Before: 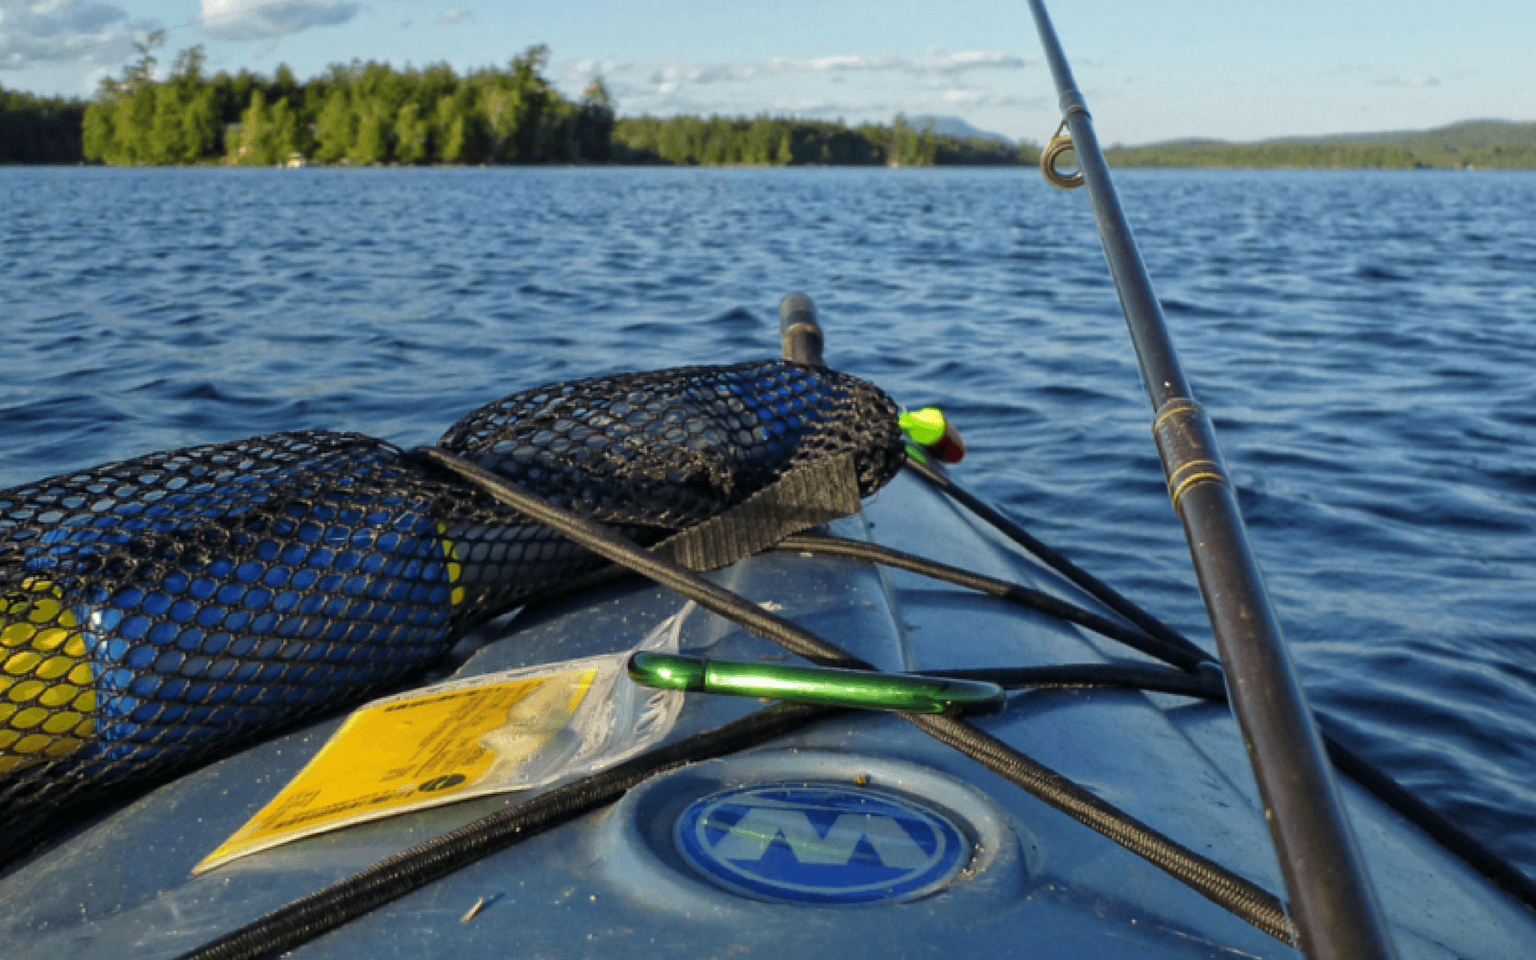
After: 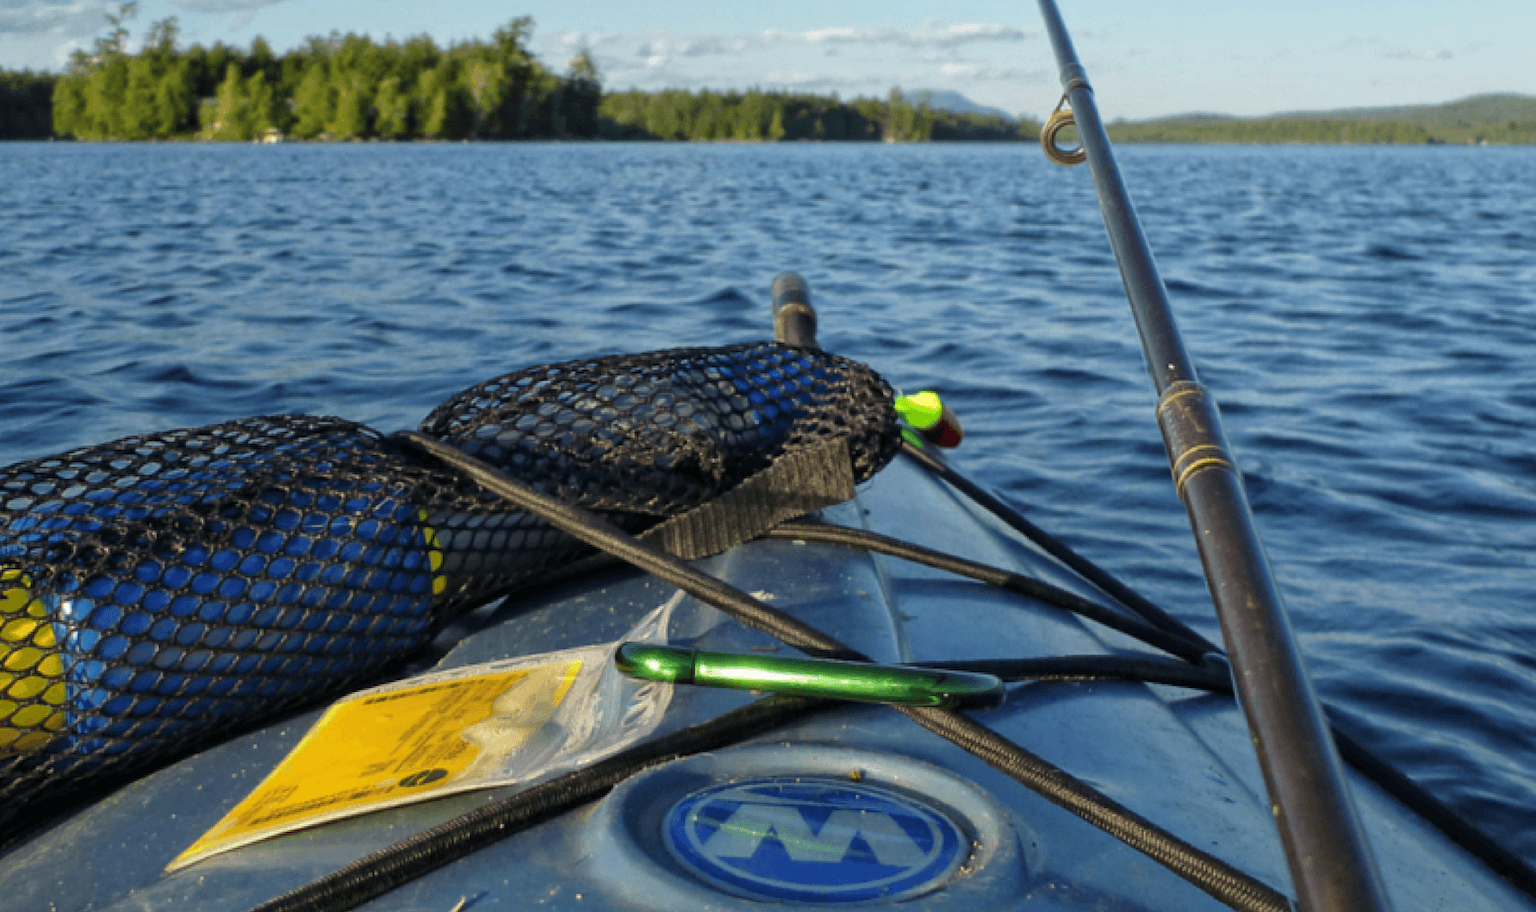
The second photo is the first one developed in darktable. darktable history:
crop: left 2.084%, top 3.012%, right 0.919%, bottom 4.866%
levels: black 0.075%
